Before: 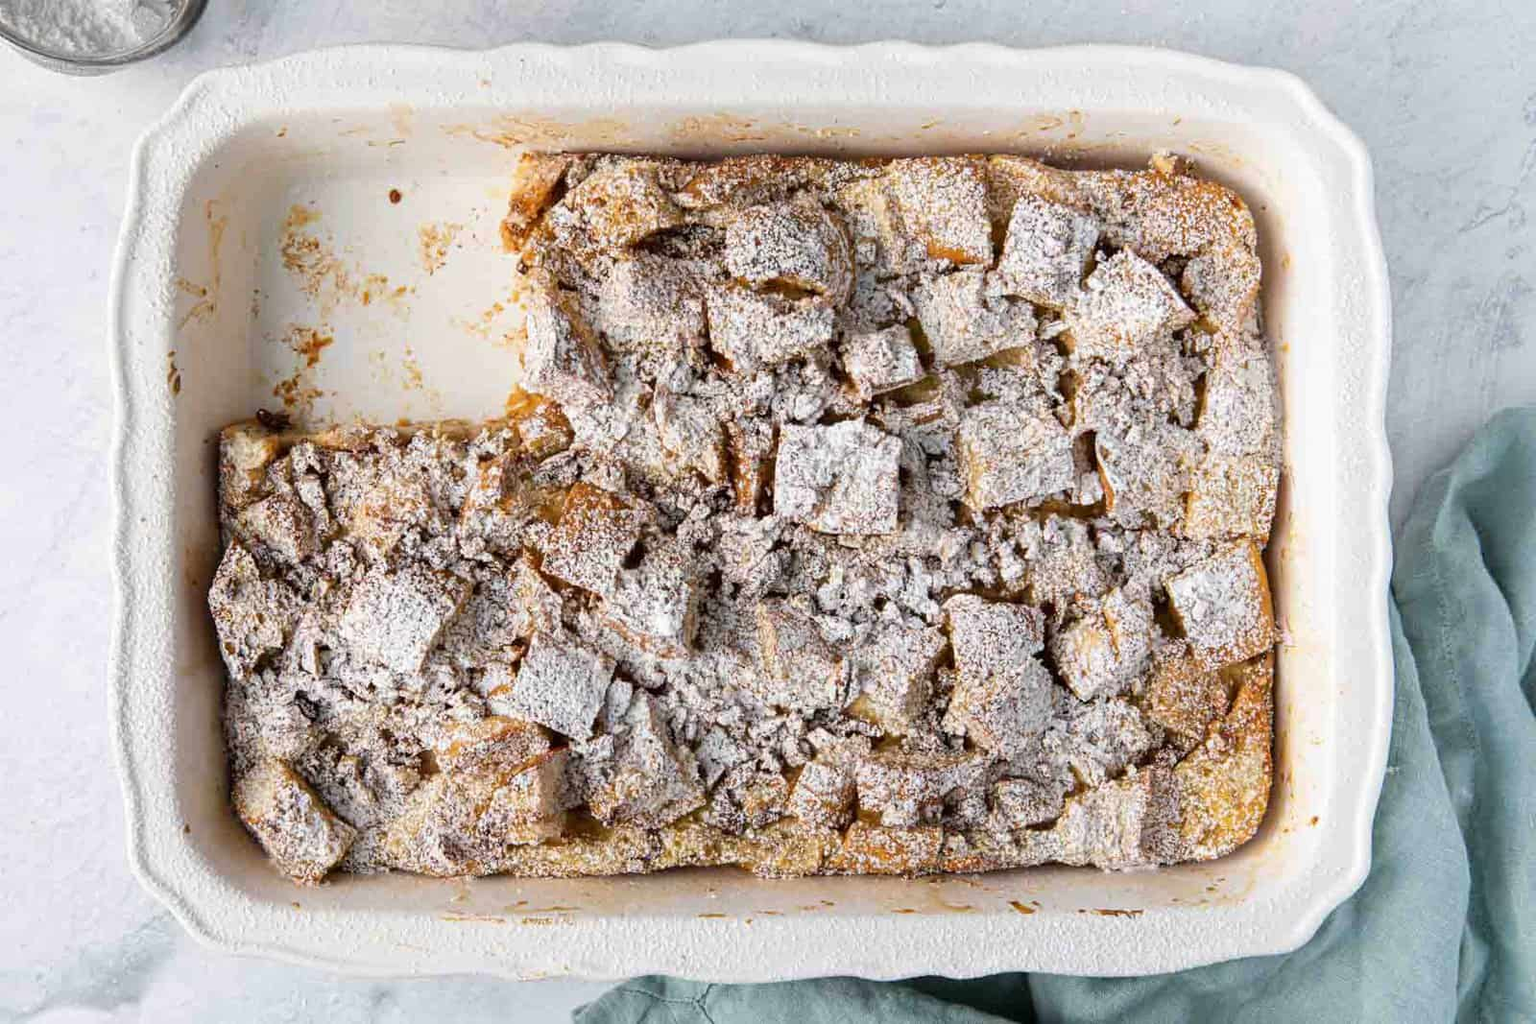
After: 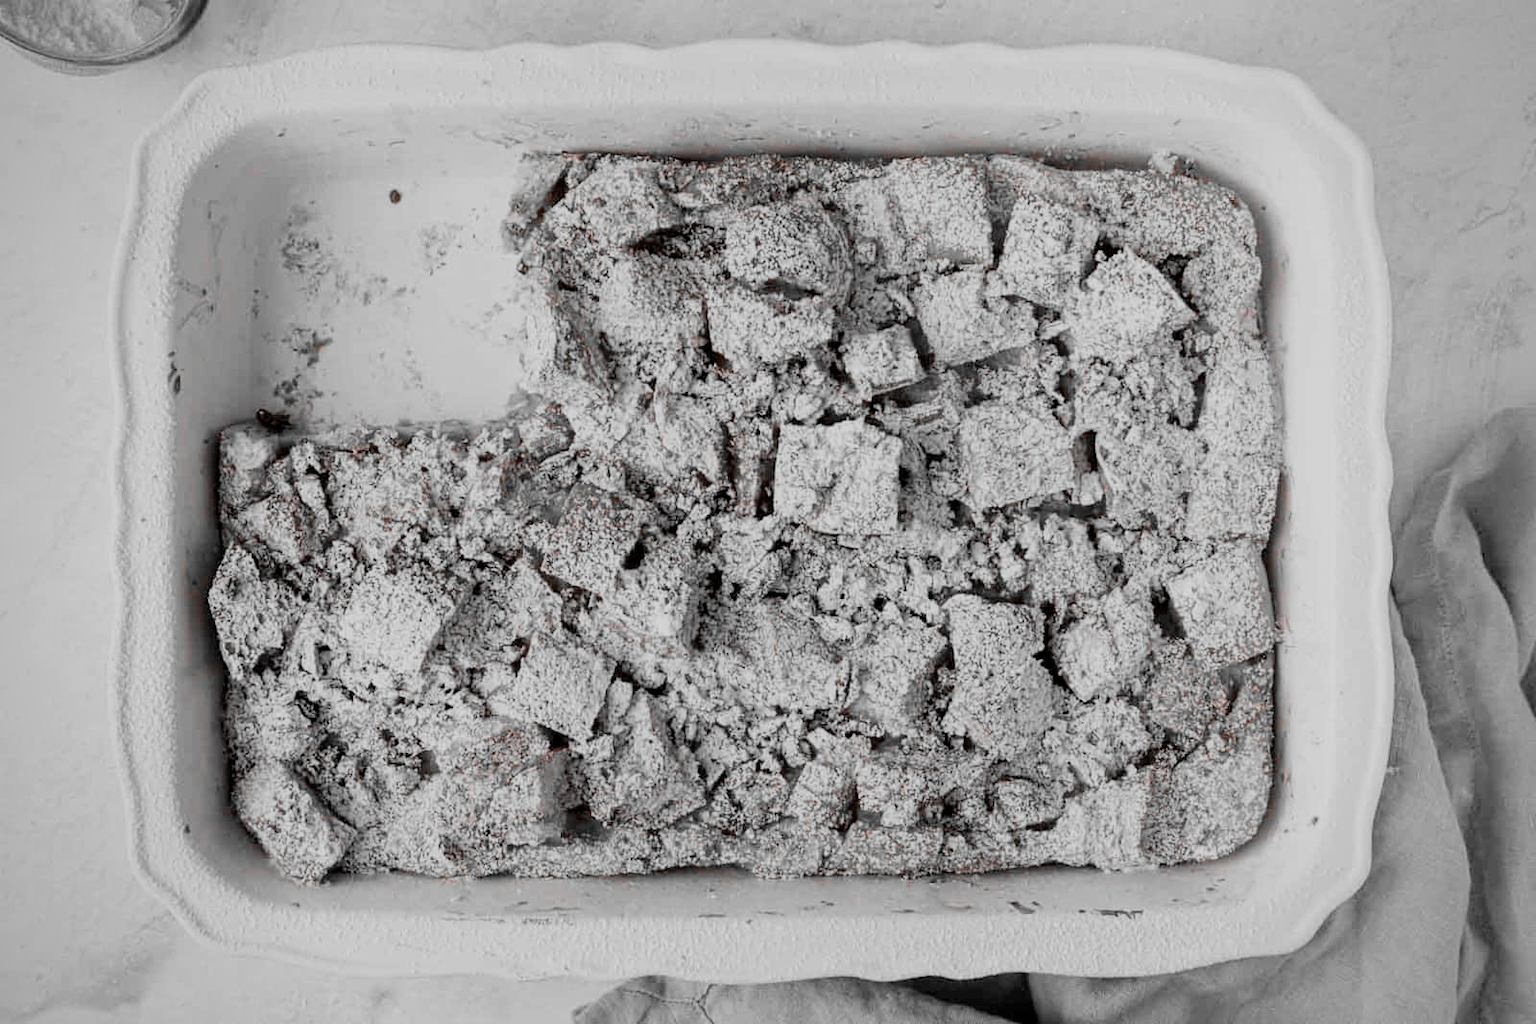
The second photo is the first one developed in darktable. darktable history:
filmic rgb: middle gray luminance 18.42%, black relative exposure -11.25 EV, white relative exposure 3.75 EV, threshold 6 EV, target black luminance 0%, hardness 5.87, latitude 57.4%, contrast 0.963, shadows ↔ highlights balance 49.98%, add noise in highlights 0, preserve chrominance luminance Y, color science v3 (2019), use custom middle-gray values true, iterations of high-quality reconstruction 0, contrast in highlights soft, enable highlight reconstruction true
color zones: curves: ch1 [(0, 0.006) (0.094, 0.285) (0.171, 0.001) (0.429, 0.001) (0.571, 0.003) (0.714, 0.004) (0.857, 0.004) (1, 0.006)]
white balance: red 0.924, blue 1.095
vignetting: fall-off radius 60.92%
